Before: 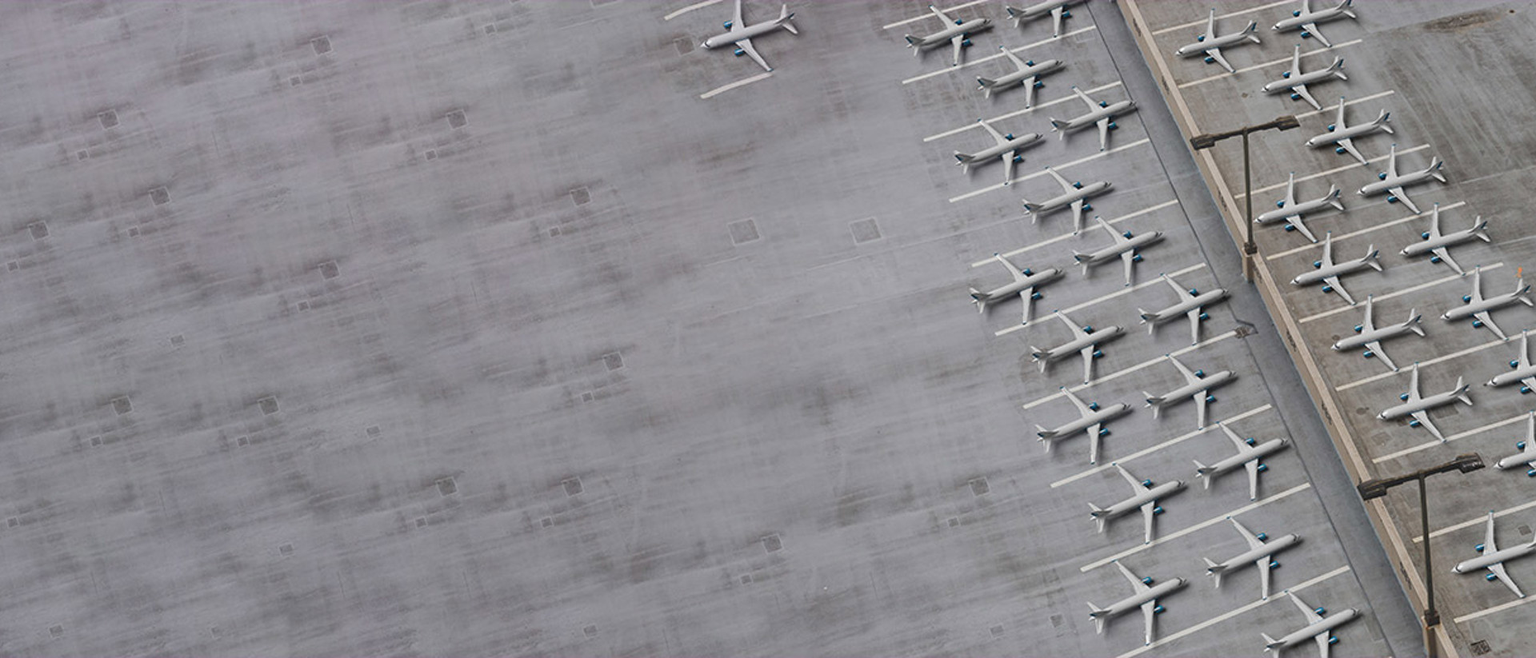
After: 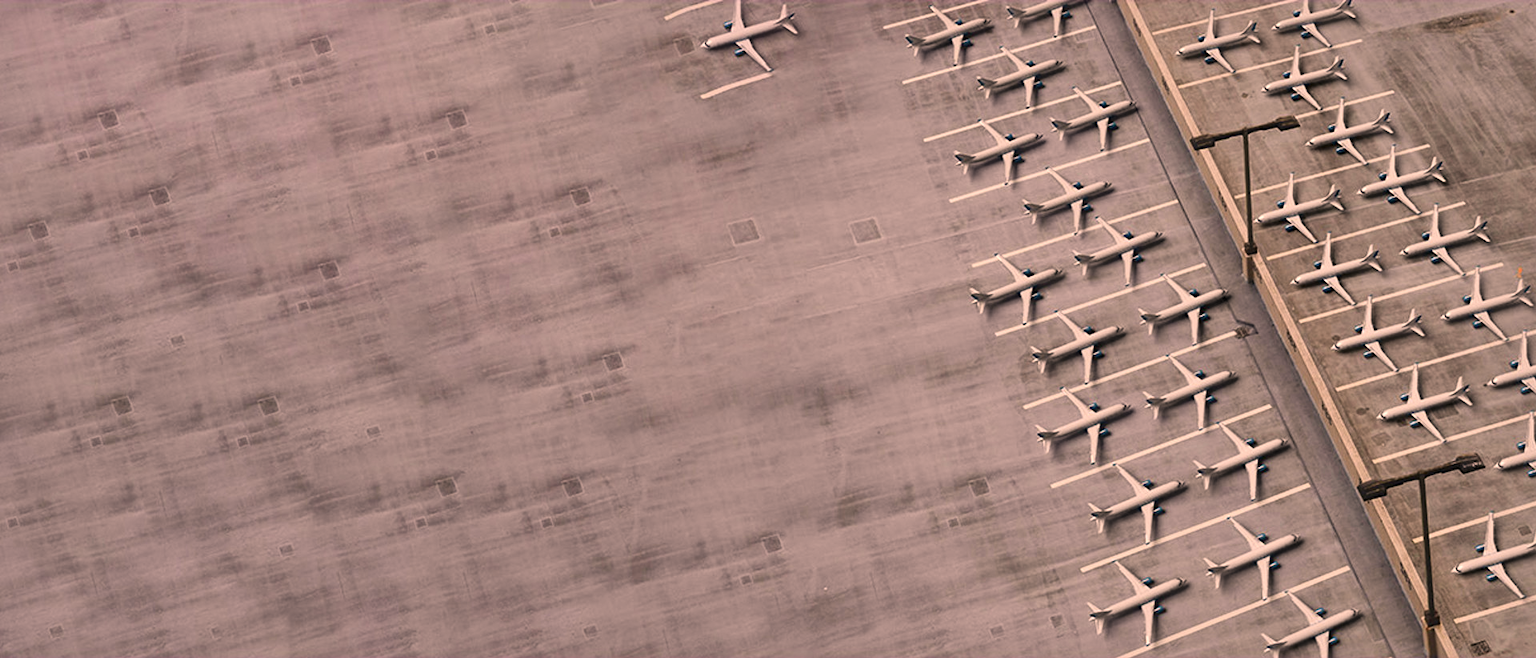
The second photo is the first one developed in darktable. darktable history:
local contrast: mode bilateral grid, contrast 25, coarseness 60, detail 151%, midtone range 0.2
color correction: highlights a* 17.88, highlights b* 18.79
